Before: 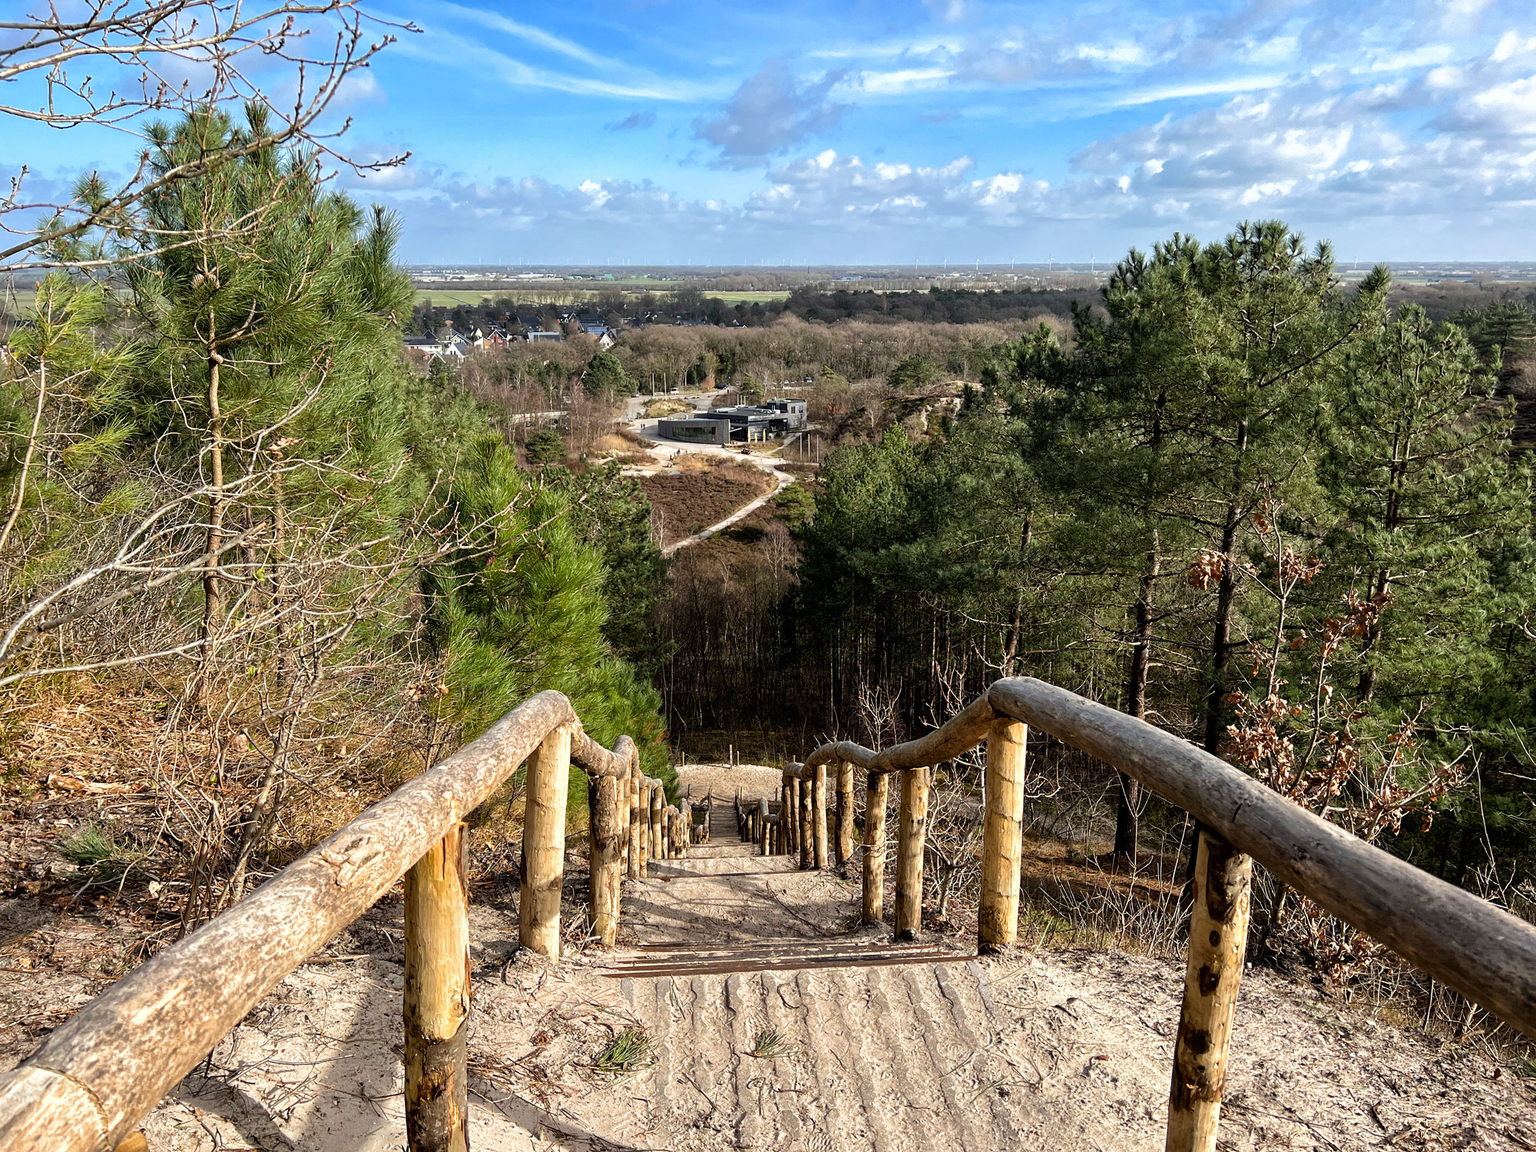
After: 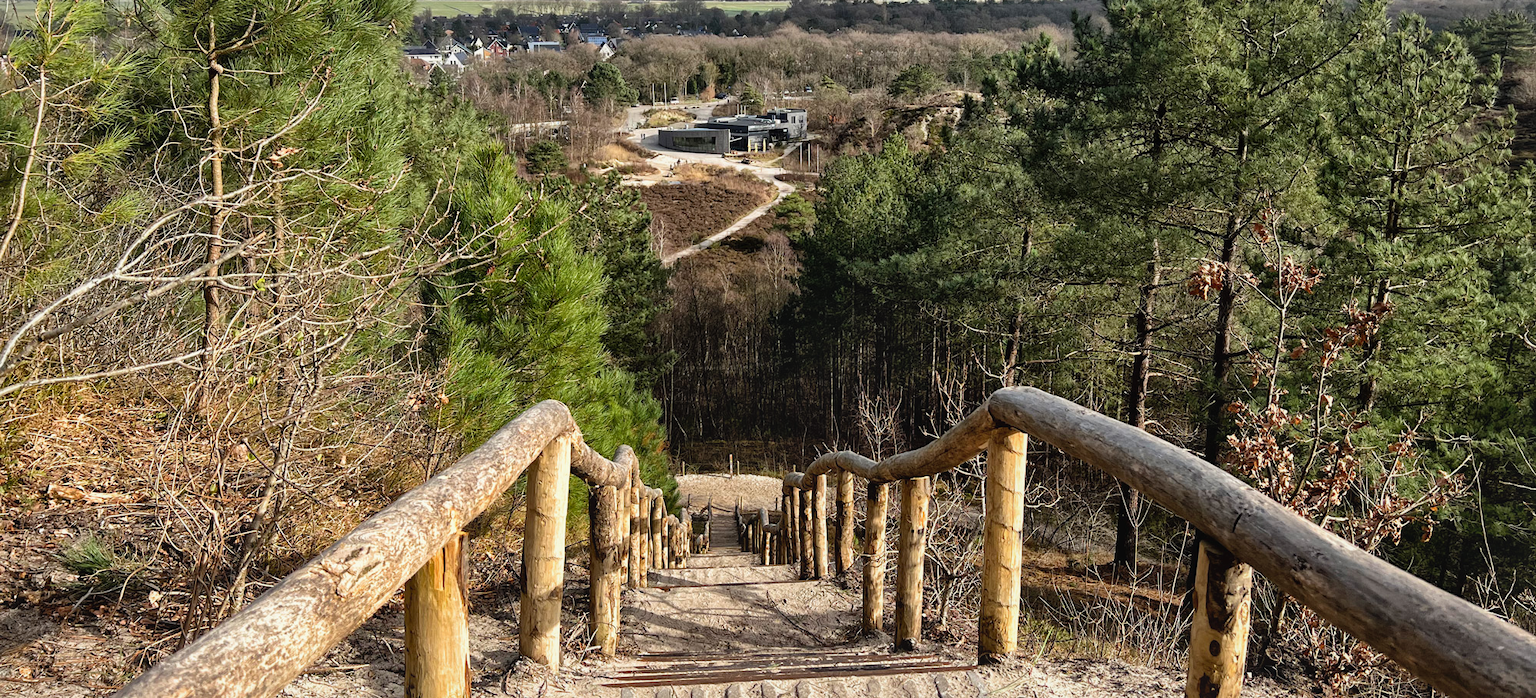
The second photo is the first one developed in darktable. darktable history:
local contrast: mode bilateral grid, contrast 20, coarseness 51, detail 150%, midtone range 0.2
crop and rotate: top 25.325%, bottom 13.985%
contrast brightness saturation: contrast -0.127
